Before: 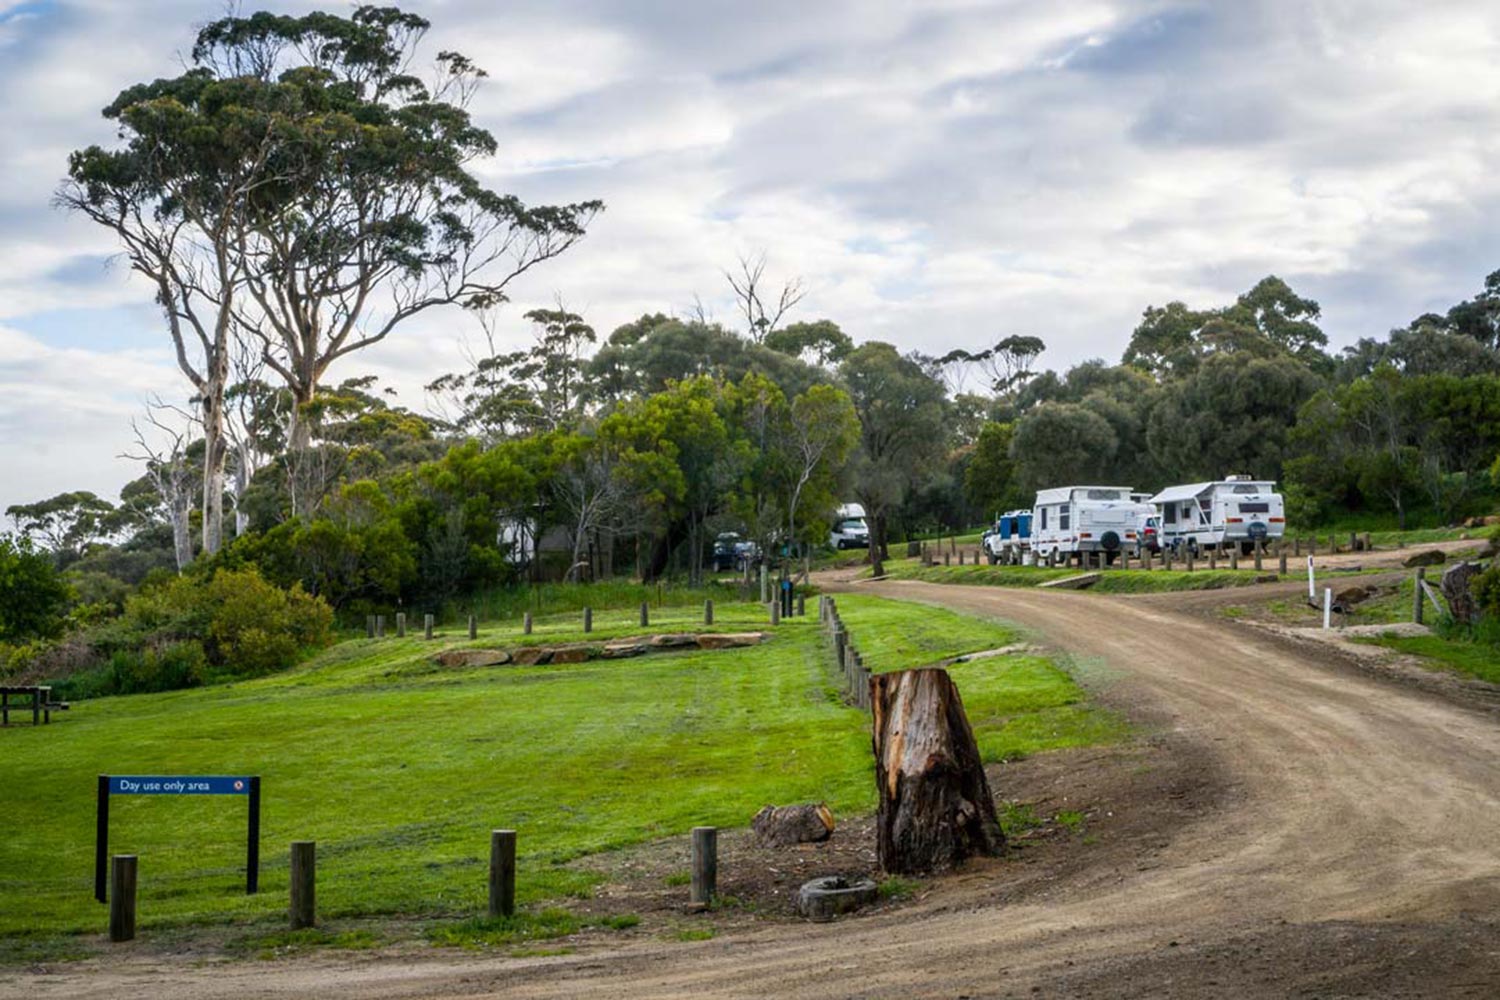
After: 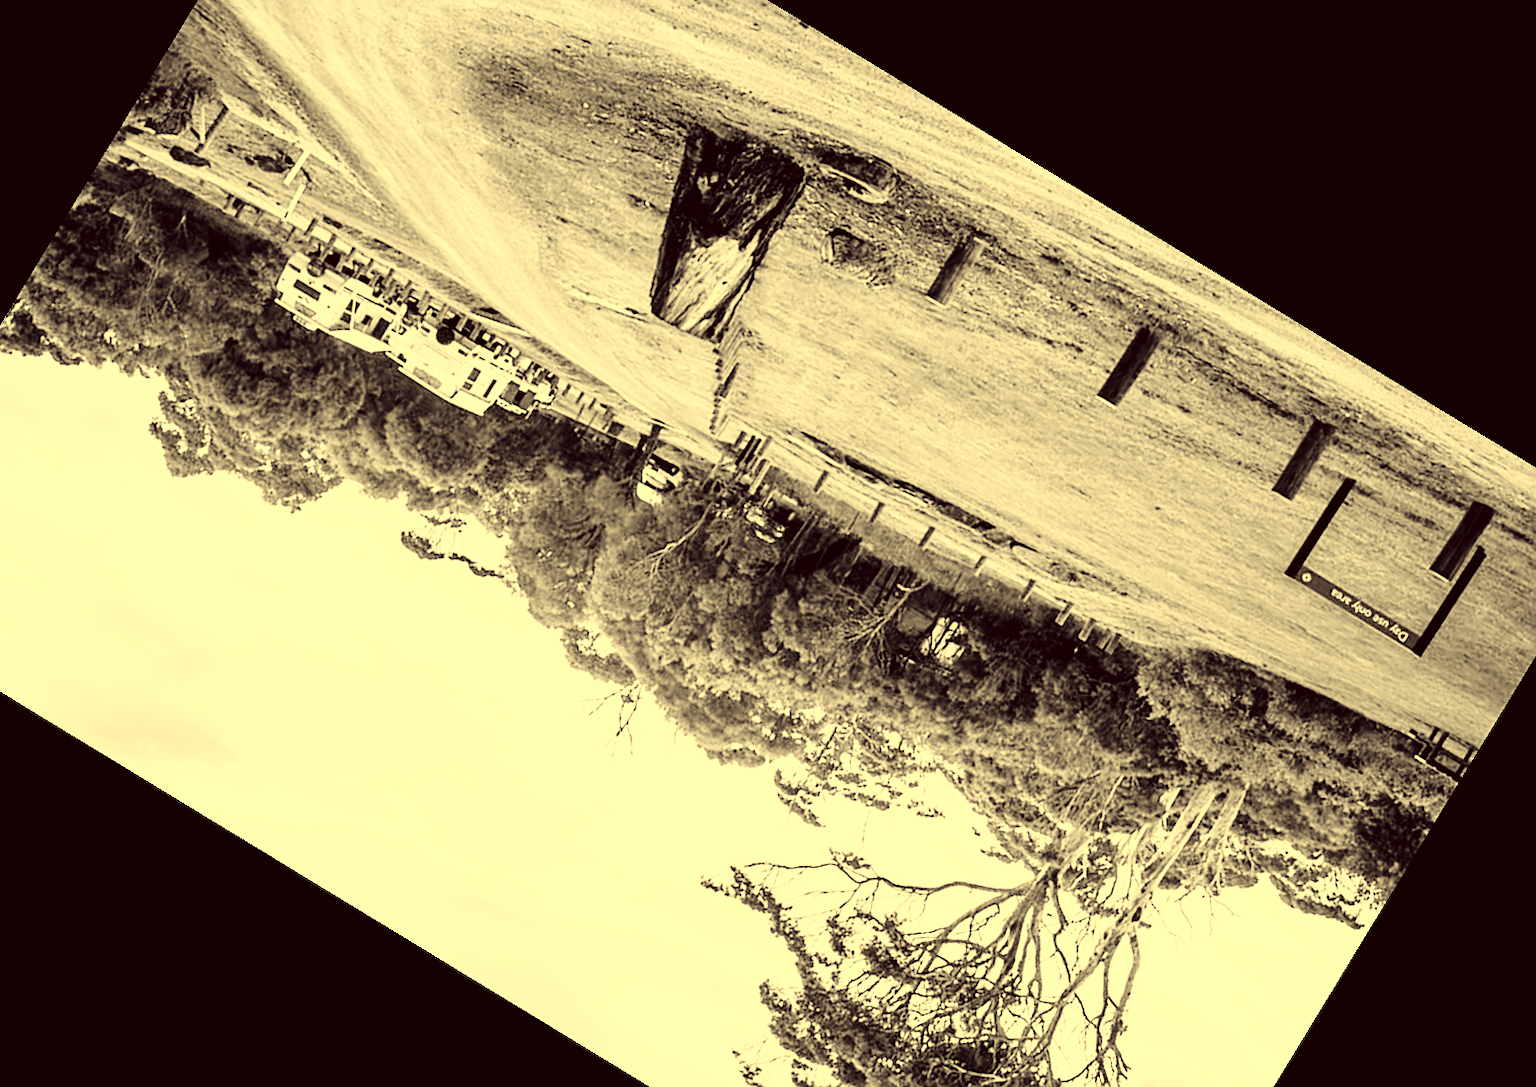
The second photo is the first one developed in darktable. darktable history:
base curve: curves: ch0 [(0, 0) (0, 0) (0.002, 0.001) (0.008, 0.003) (0.019, 0.011) (0.037, 0.037) (0.064, 0.11) (0.102, 0.232) (0.152, 0.379) (0.216, 0.524) (0.296, 0.665) (0.394, 0.789) (0.512, 0.881) (0.651, 0.945) (0.813, 0.986) (1, 1)], preserve colors none
color balance: on, module defaults
color correction: highlights a* -0.482, highlights b* 40, shadows a* 9.8, shadows b* -0.161
exposure: exposure 0.564 EV, compensate highlight preservation false
sharpen: on, module defaults
crop and rotate: angle 148.68°, left 9.111%, top 15.603%, right 4.588%, bottom 17.041%
contrast brightness saturation: saturation -1
